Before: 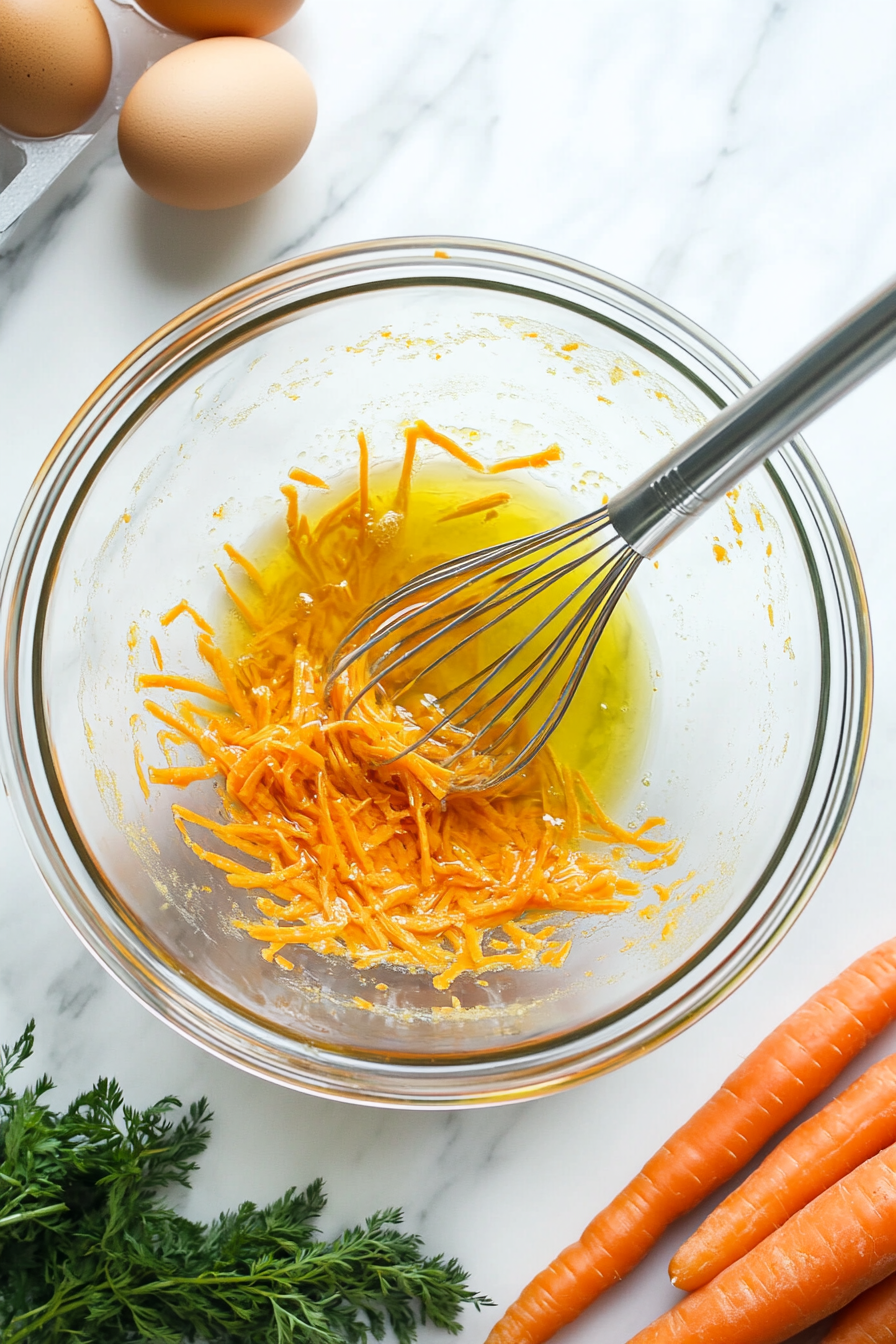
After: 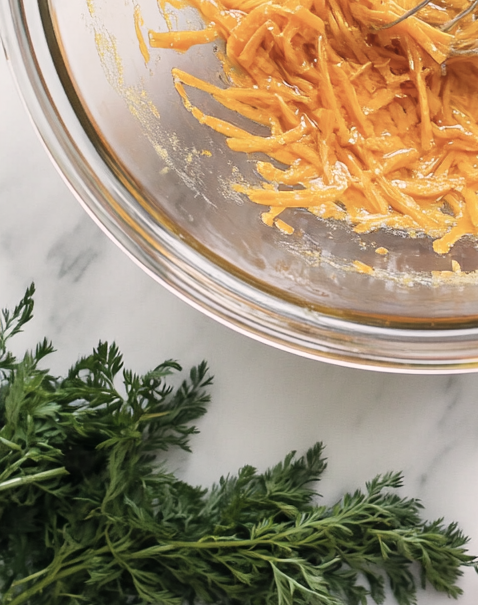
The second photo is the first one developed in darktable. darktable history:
tone equalizer: on, module defaults
color correction: highlights a* 5.59, highlights b* 5.24, saturation 0.68
crop and rotate: top 54.778%, right 46.61%, bottom 0.159%
